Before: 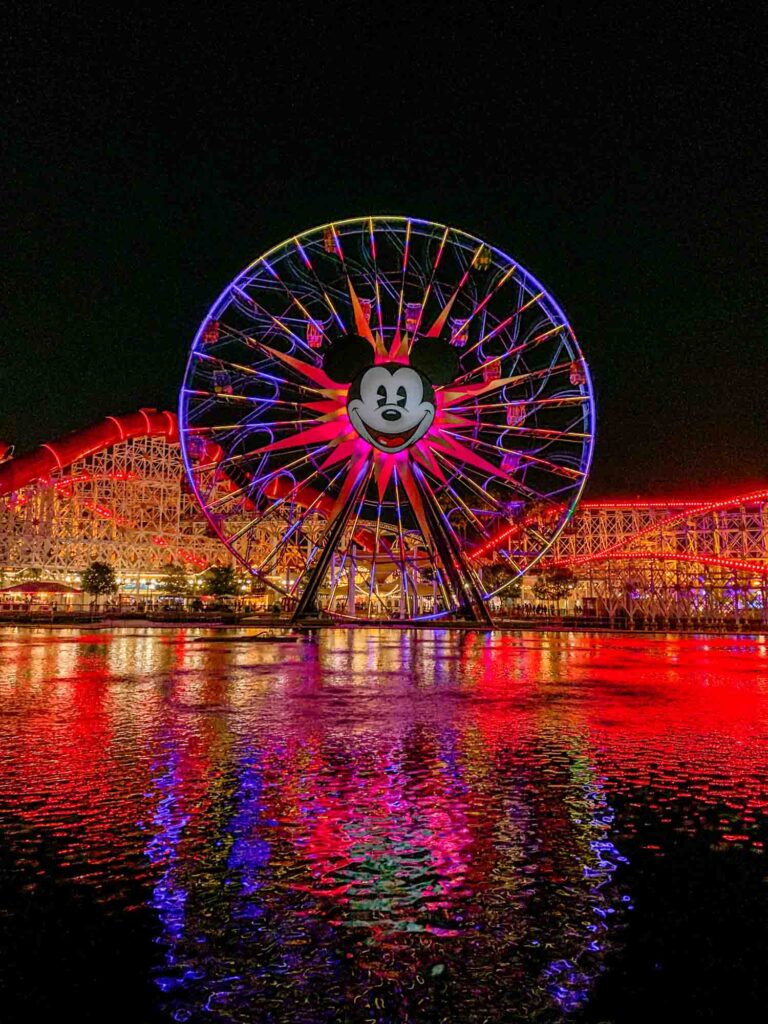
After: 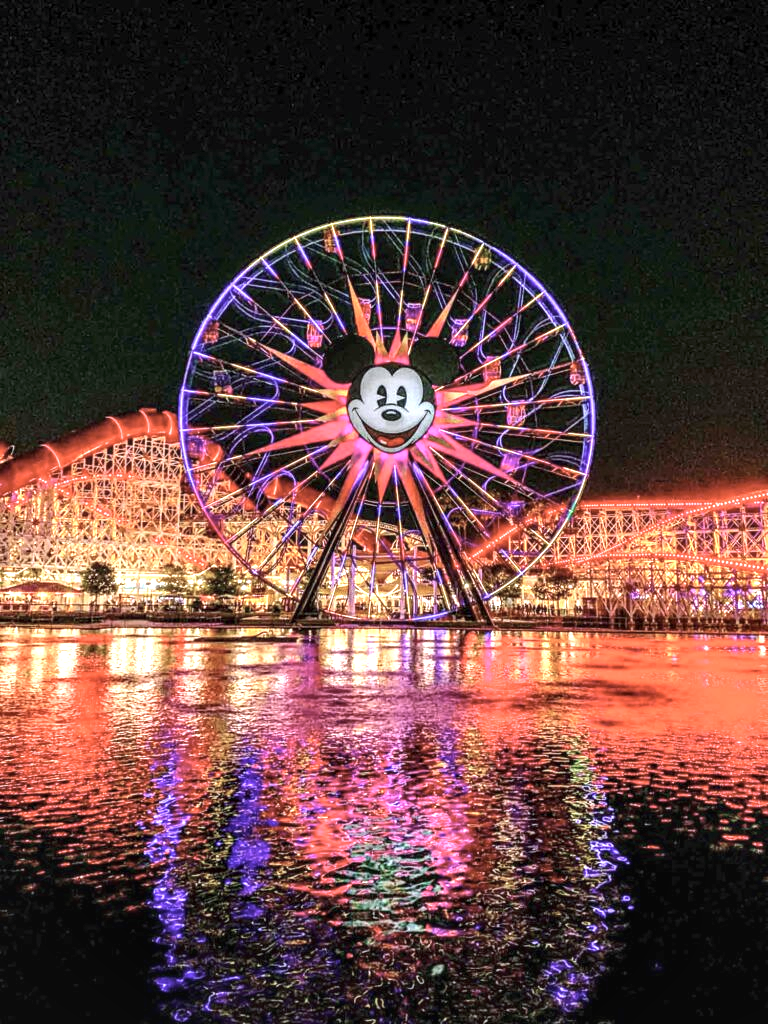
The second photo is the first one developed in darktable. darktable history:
white balance: red 0.974, blue 1.044
exposure: black level correction 0, exposure 1.6 EV, compensate exposure bias true, compensate highlight preservation false
local contrast: on, module defaults
contrast brightness saturation: contrast 0.1, saturation -0.36
